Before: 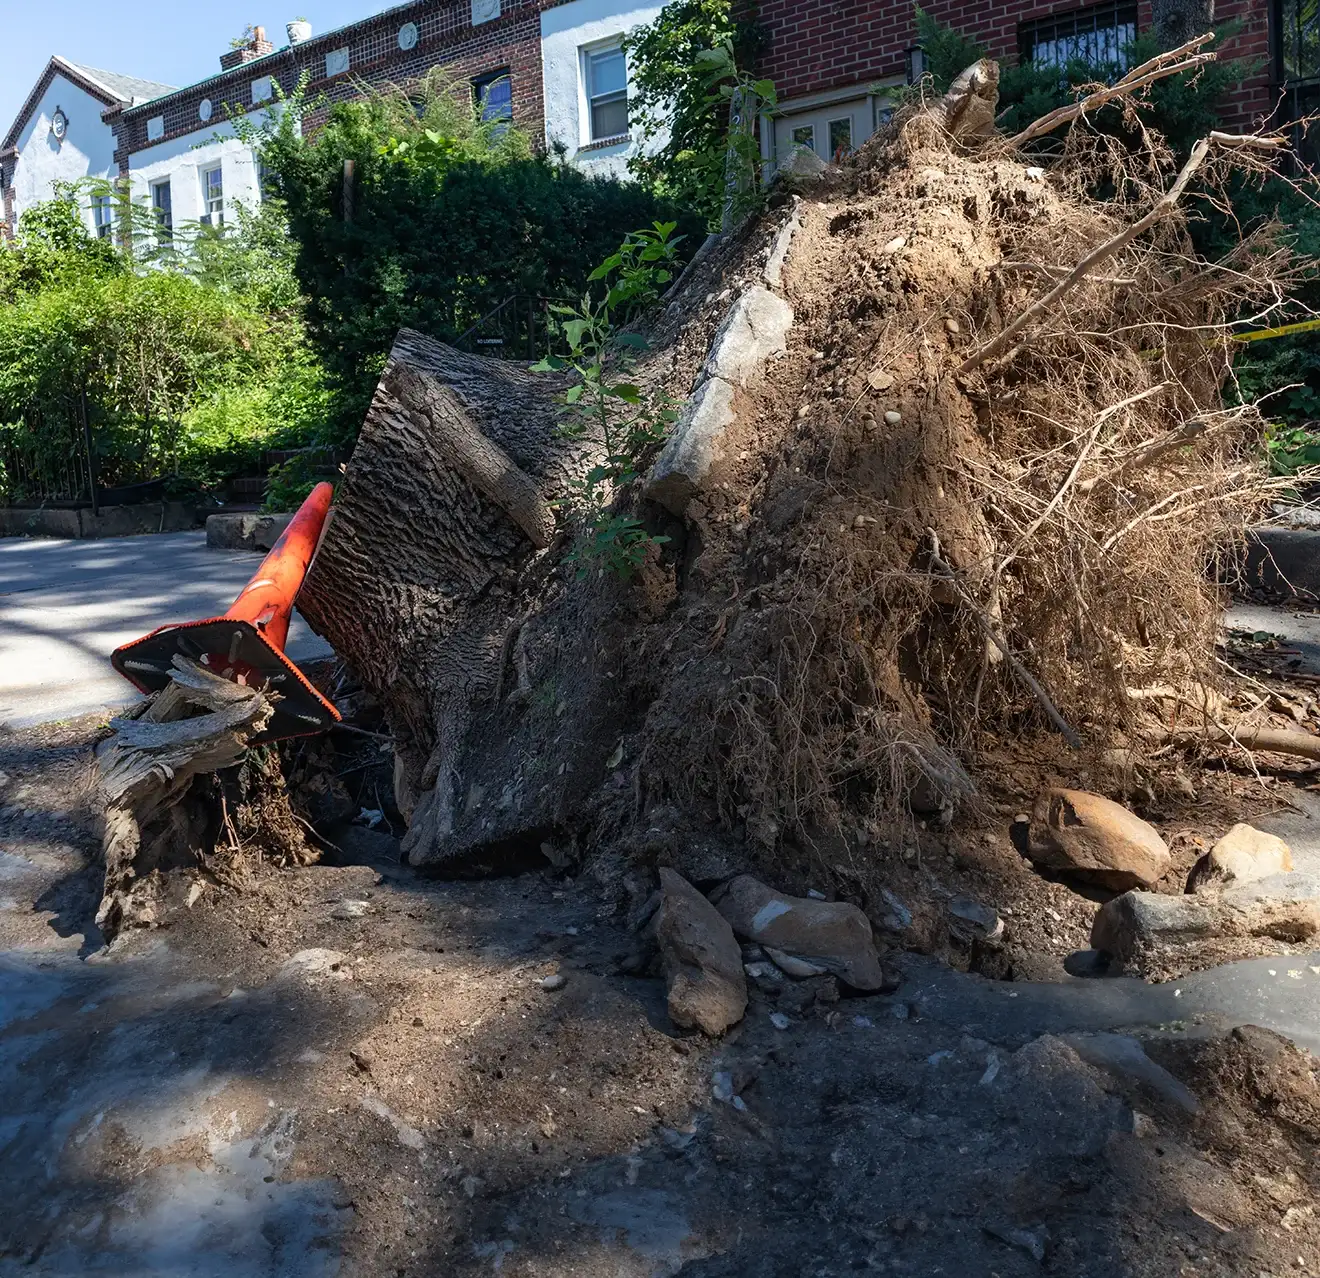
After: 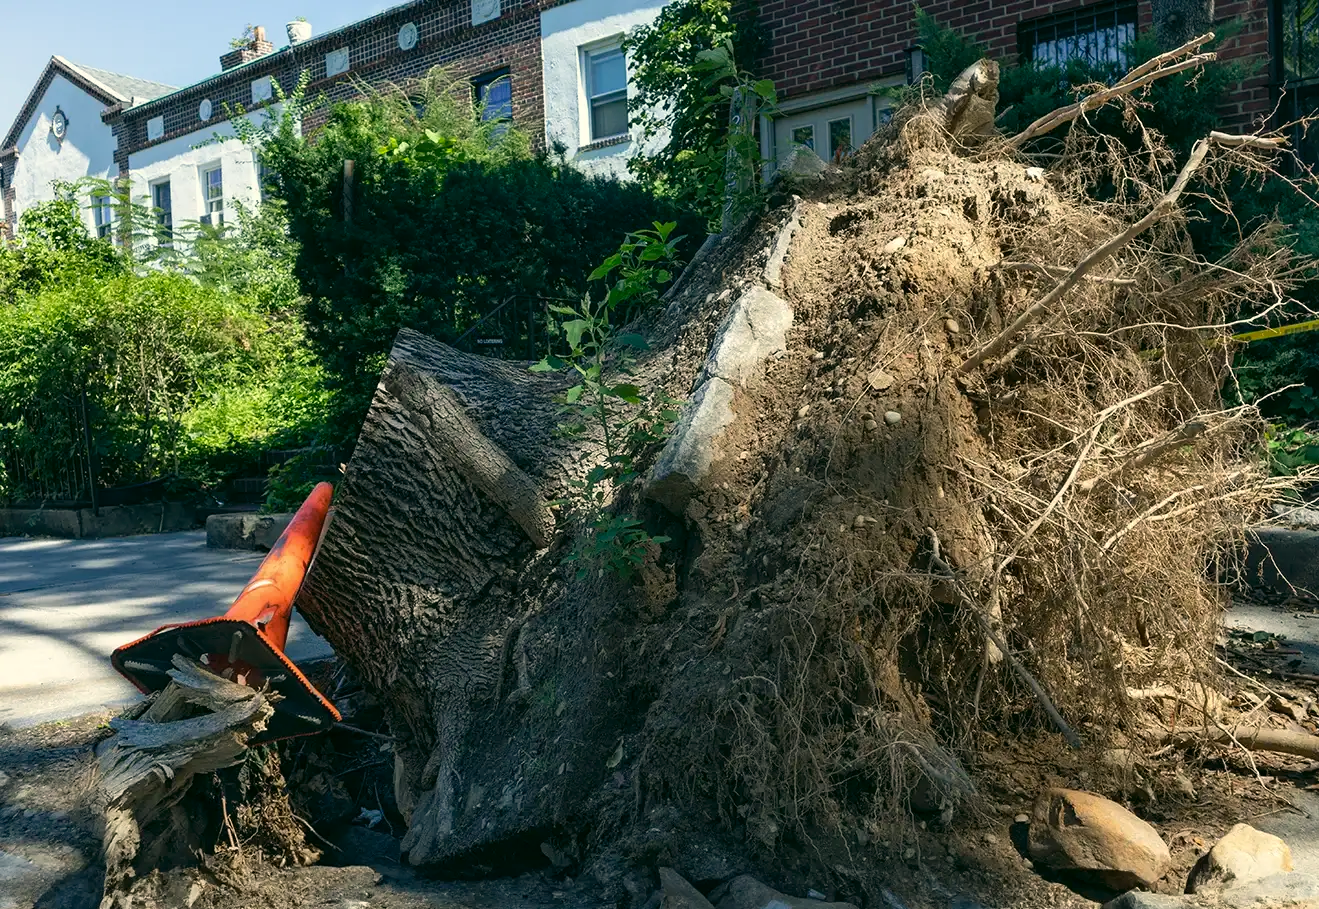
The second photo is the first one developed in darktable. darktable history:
color correction: highlights a* -0.466, highlights b* 9.21, shadows a* -9.36, shadows b* 0.564
crop: right 0%, bottom 28.809%
